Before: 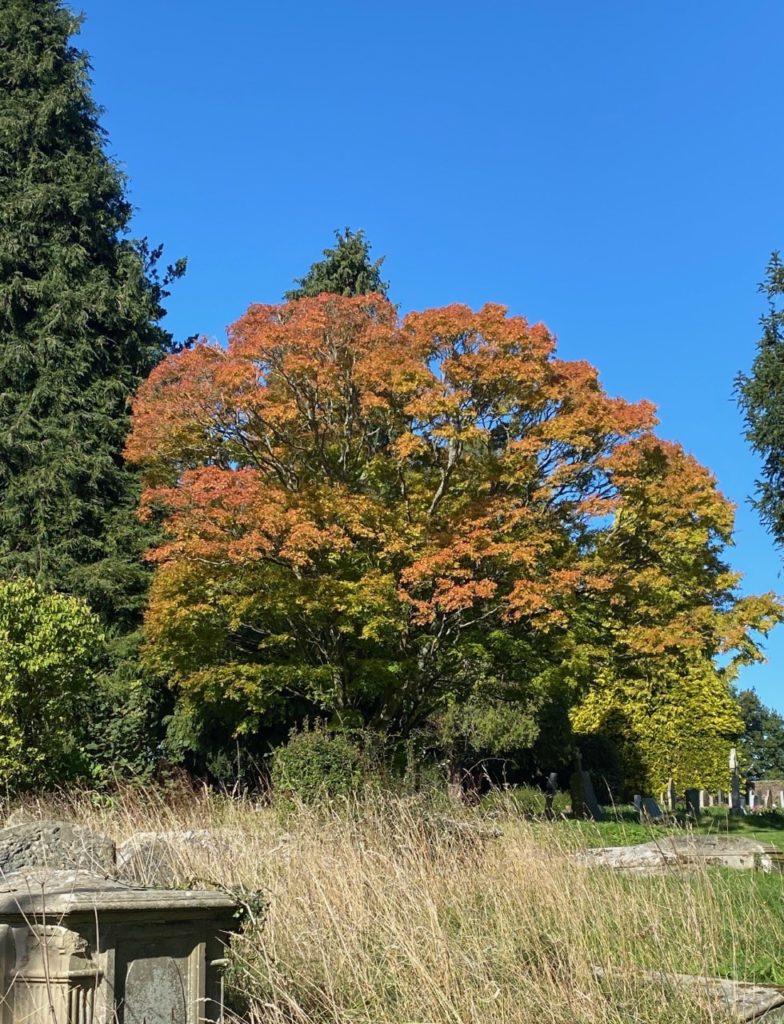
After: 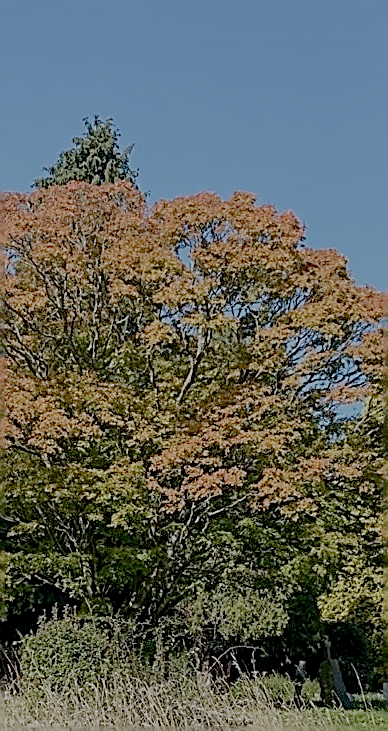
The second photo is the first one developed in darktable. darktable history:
sharpen: amount 1.861
local contrast: highlights 100%, shadows 100%, detail 120%, midtone range 0.2
filmic rgb: white relative exposure 8 EV, threshold 3 EV, structure ↔ texture 100%, target black luminance 0%, hardness 2.44, latitude 76.53%, contrast 0.562, shadows ↔ highlights balance 0%, preserve chrominance no, color science v4 (2020), iterations of high-quality reconstruction 10, type of noise poissonian, enable highlight reconstruction true
crop: left 32.075%, top 10.976%, right 18.355%, bottom 17.596%
